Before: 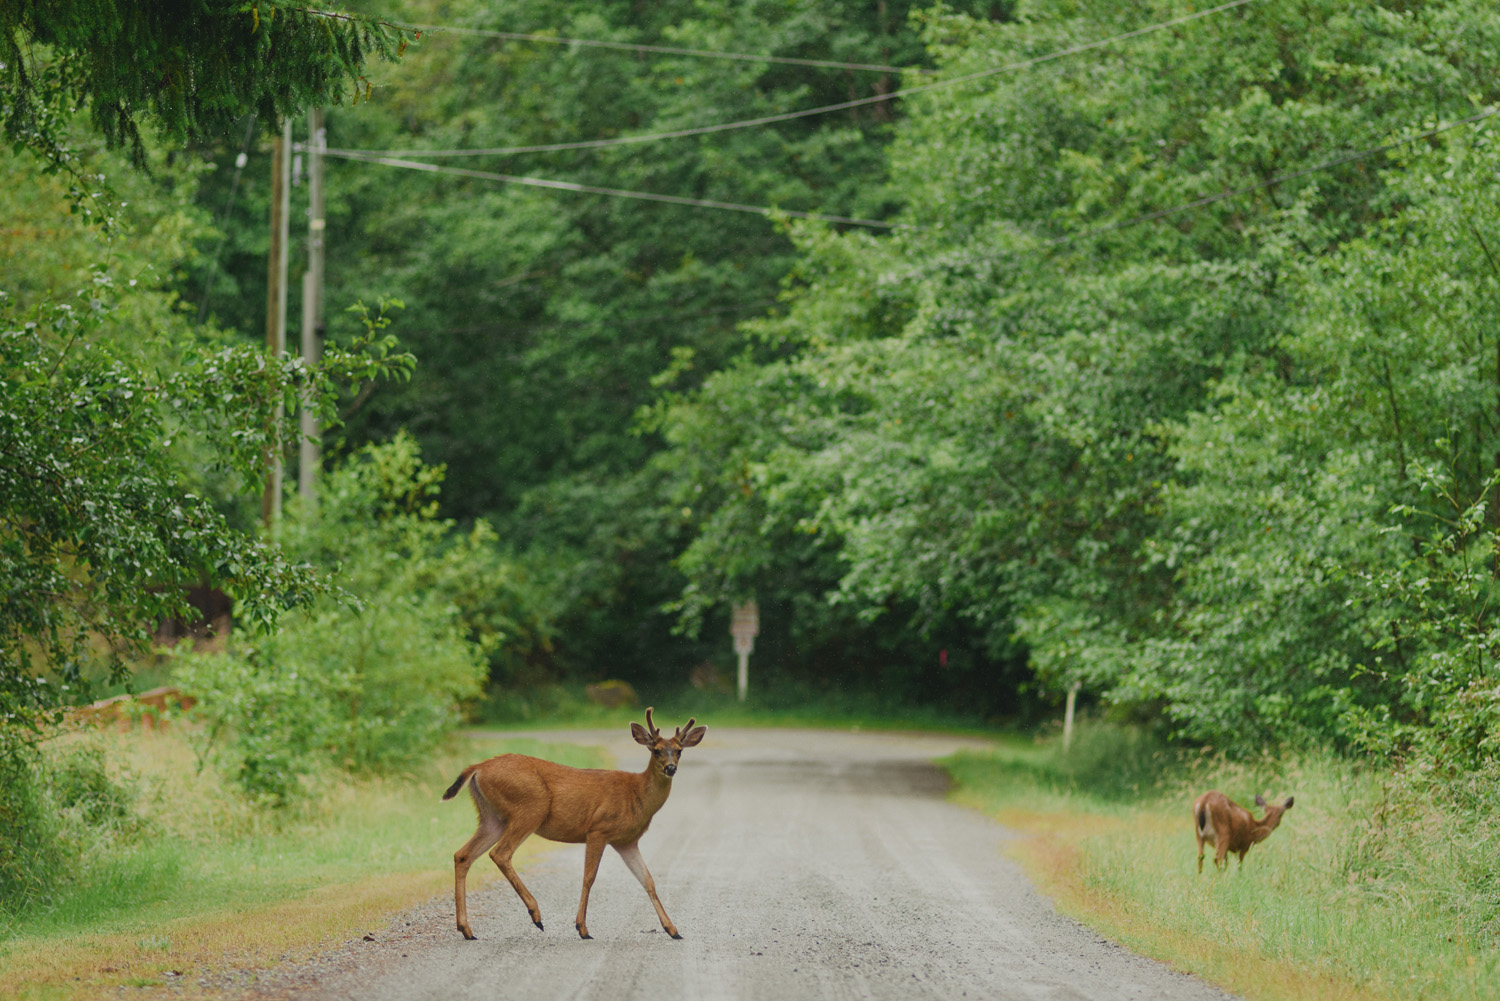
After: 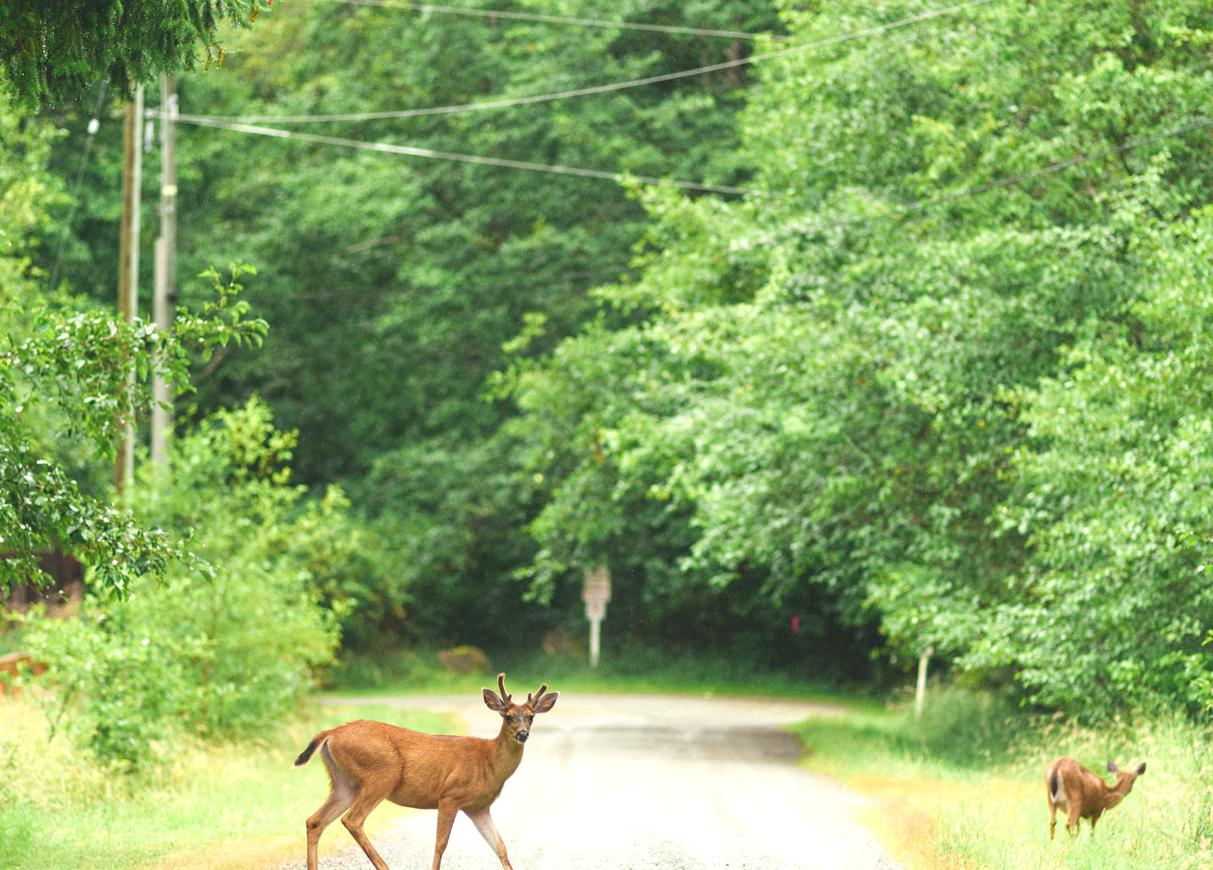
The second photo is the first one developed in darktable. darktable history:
crop: left 9.929%, top 3.475%, right 9.188%, bottom 9.529%
exposure: black level correction 0, exposure 1.2 EV, compensate highlight preservation false
